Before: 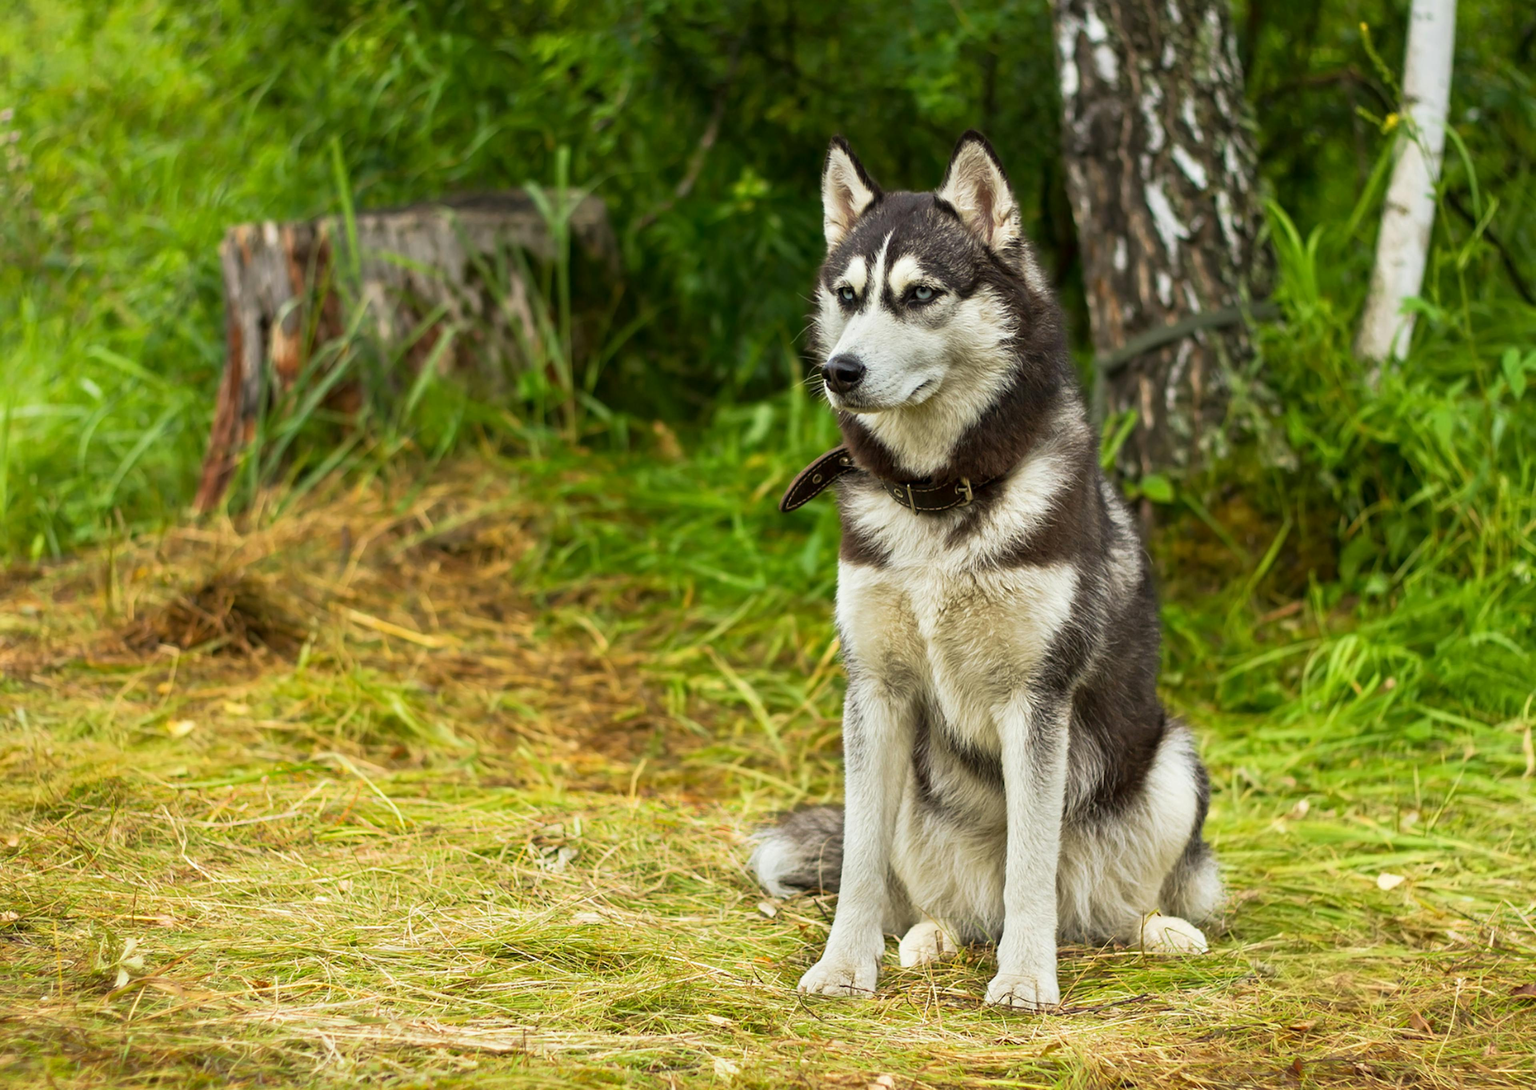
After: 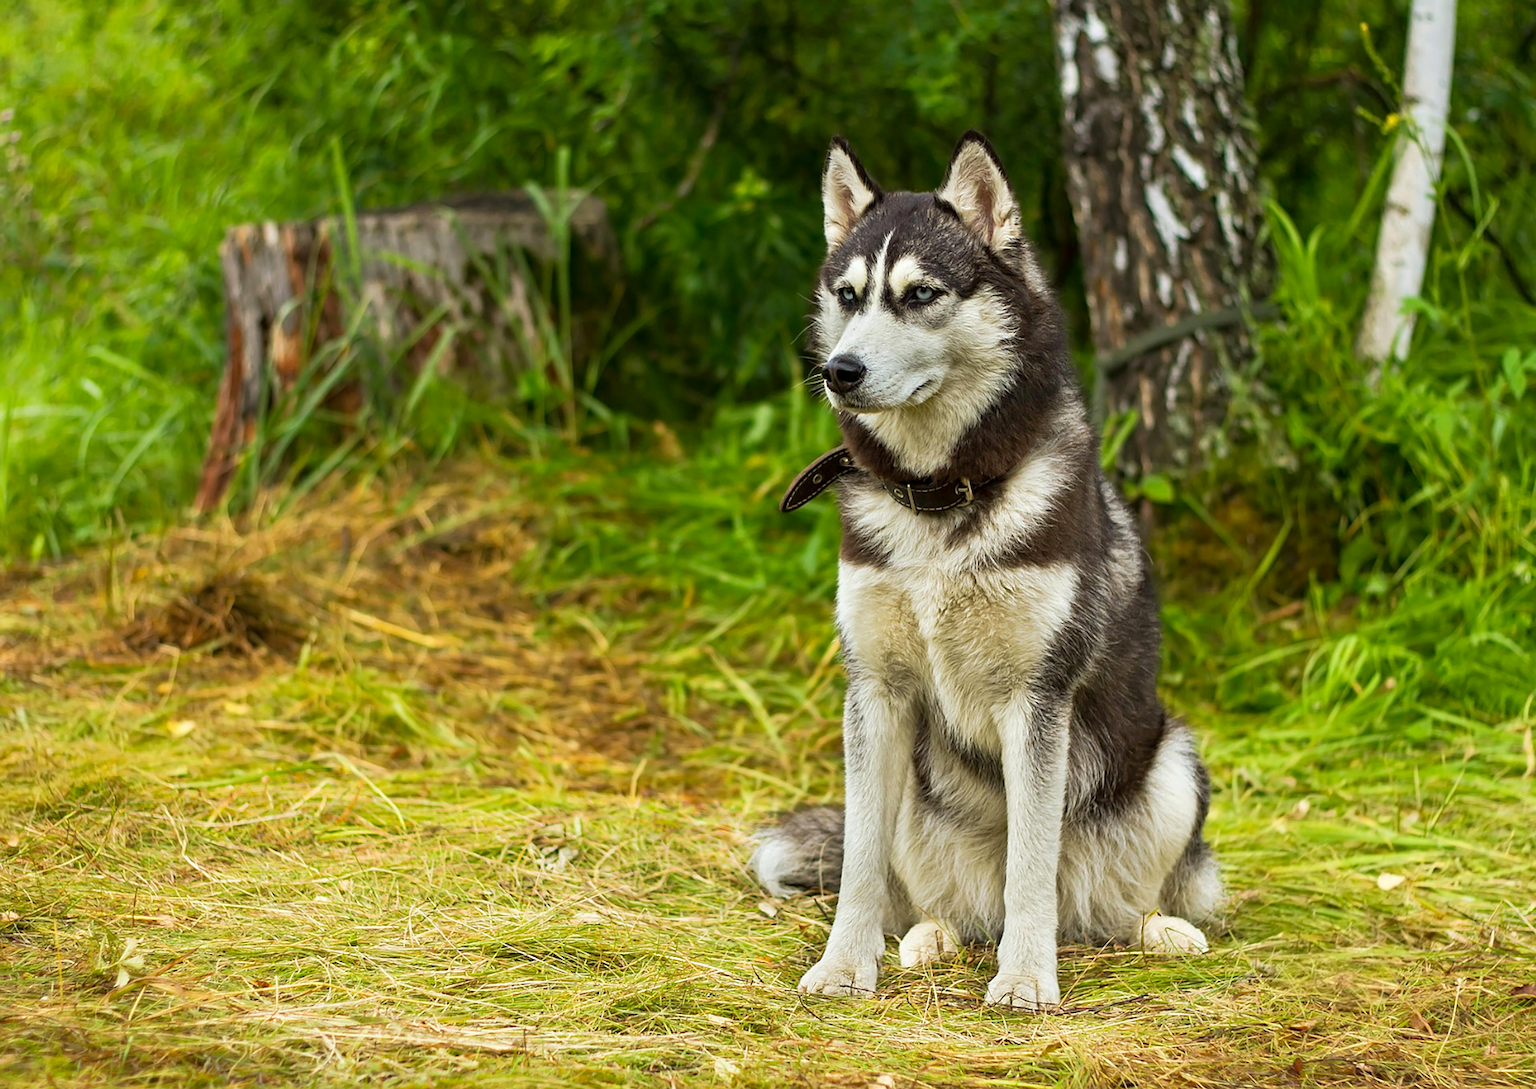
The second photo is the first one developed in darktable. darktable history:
base curve: curves: ch0 [(0, 0) (0.283, 0.295) (1, 1)], exposure shift 0.577, preserve colors none
sharpen: on, module defaults
haze removal: compatibility mode true, adaptive false
